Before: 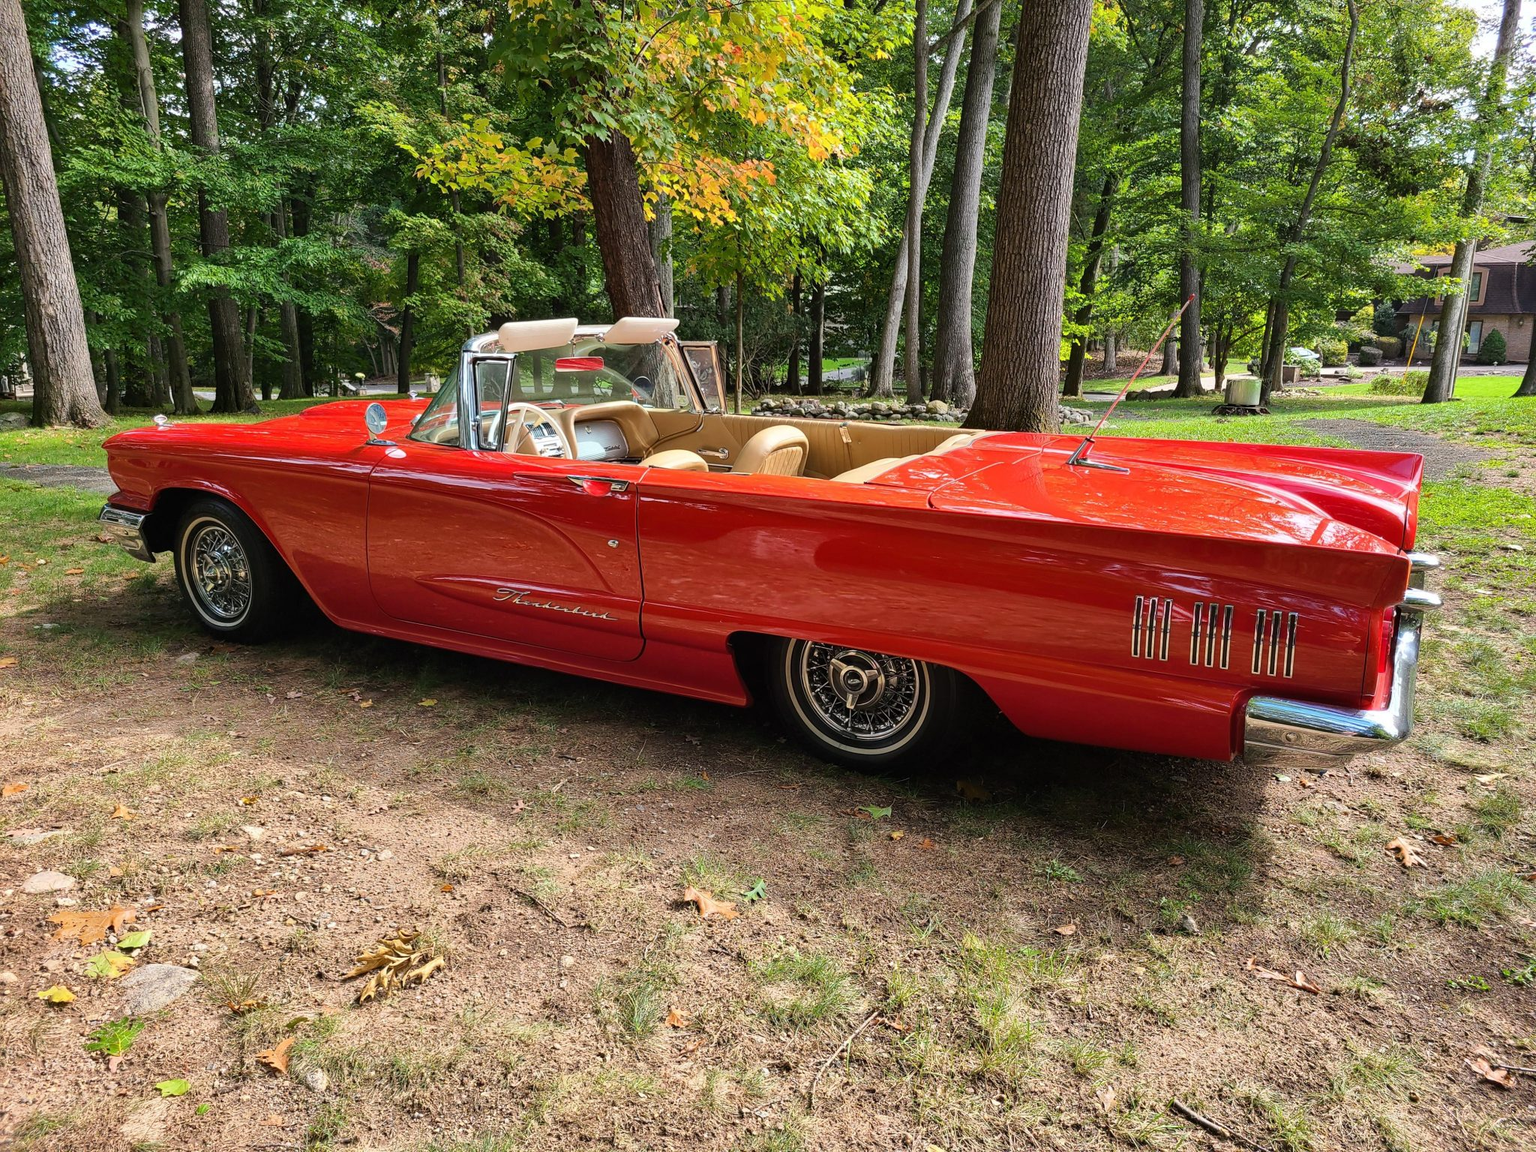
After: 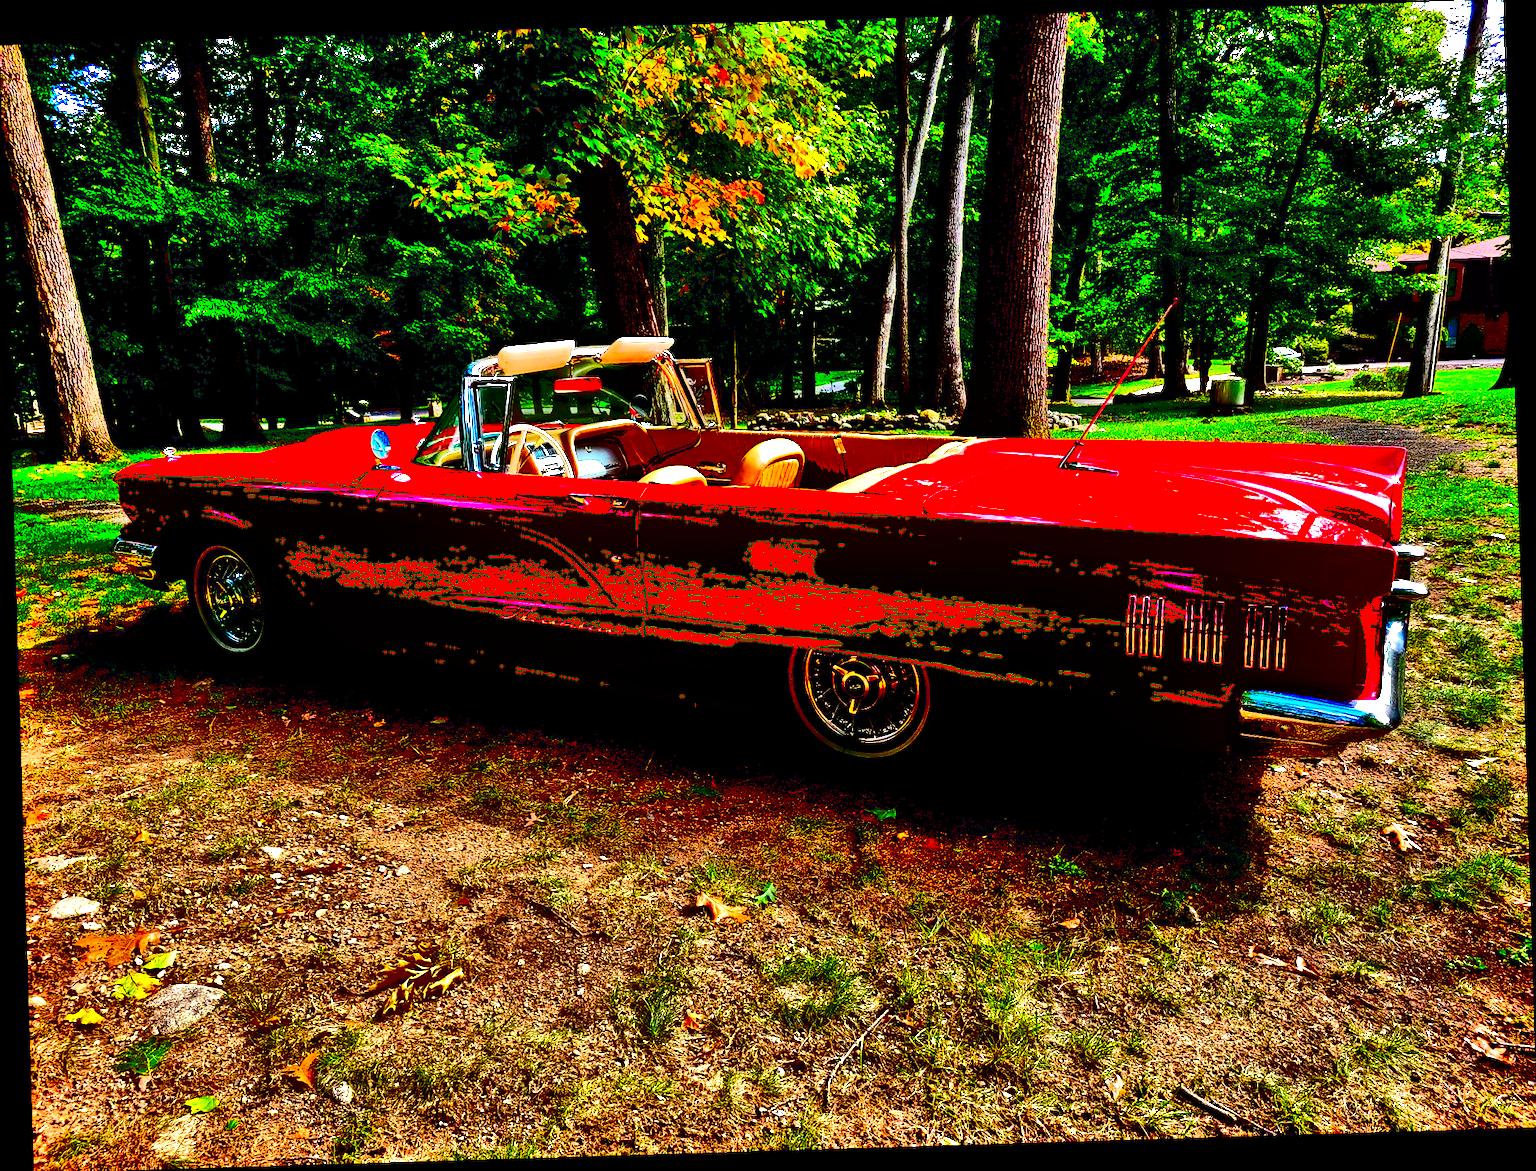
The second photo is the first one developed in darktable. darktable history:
shadows and highlights: shadows 75, highlights -25, soften with gaussian
rotate and perspective: rotation -1.75°, automatic cropping off
tone equalizer: -8 EV -0.75 EV, -7 EV -0.7 EV, -6 EV -0.6 EV, -5 EV -0.4 EV, -3 EV 0.4 EV, -2 EV 0.6 EV, -1 EV 0.7 EV, +0 EV 0.75 EV, edges refinement/feathering 500, mask exposure compensation -1.57 EV, preserve details no
exposure: black level correction 0.1, exposure -0.092 EV, compensate highlight preservation false
contrast brightness saturation: brightness -1, saturation 1
